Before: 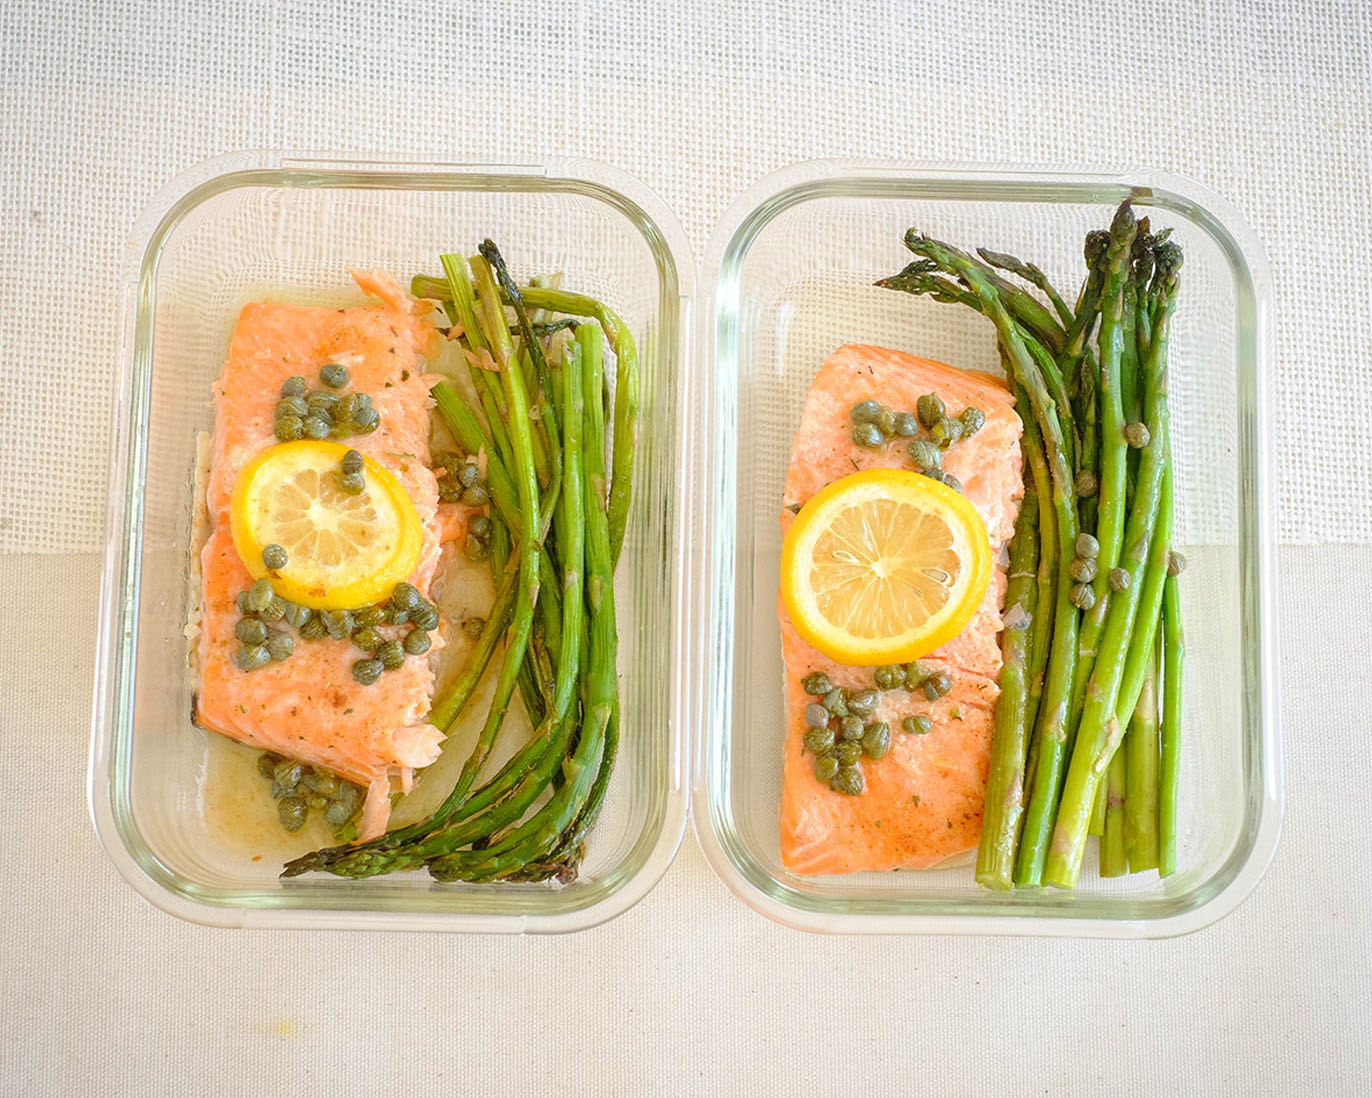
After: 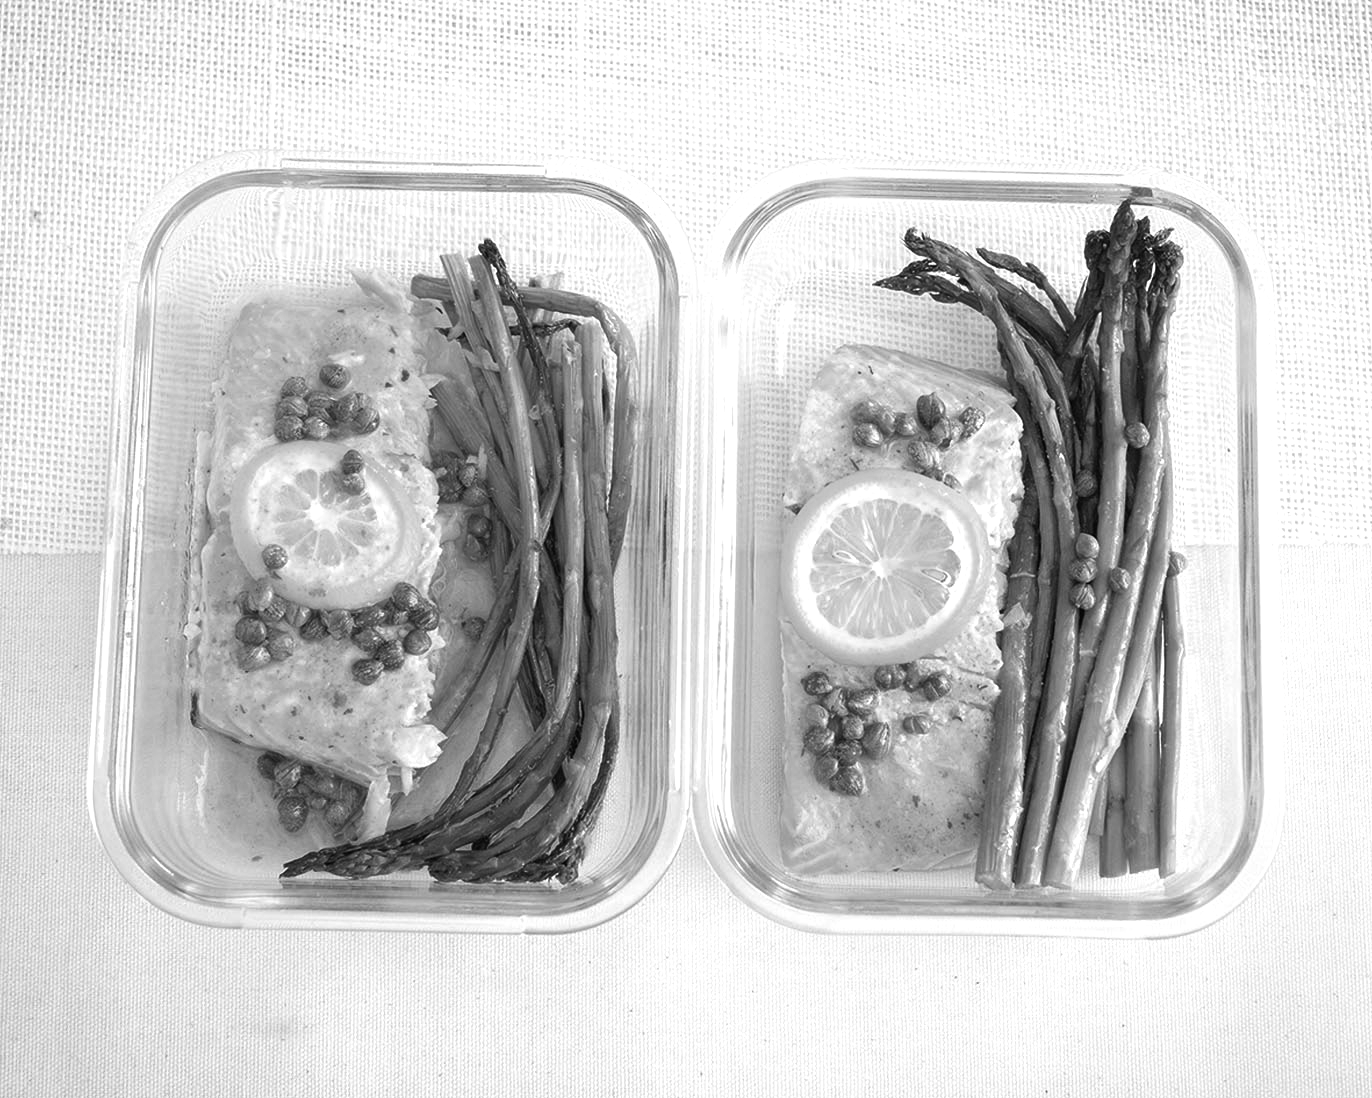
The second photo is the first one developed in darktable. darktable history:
local contrast: mode bilateral grid, contrast 99, coarseness 100, detail 89%, midtone range 0.2
color balance rgb: linear chroma grading › global chroma 14.846%, perceptual saturation grading › global saturation 25.664%, perceptual brilliance grading › global brilliance 15.205%, perceptual brilliance grading › shadows -34.767%, global vibrance 20%
color calibration: output gray [0.23, 0.37, 0.4, 0], illuminant same as pipeline (D50), adaptation XYZ, x 0.345, y 0.358, temperature 5010.68 K
